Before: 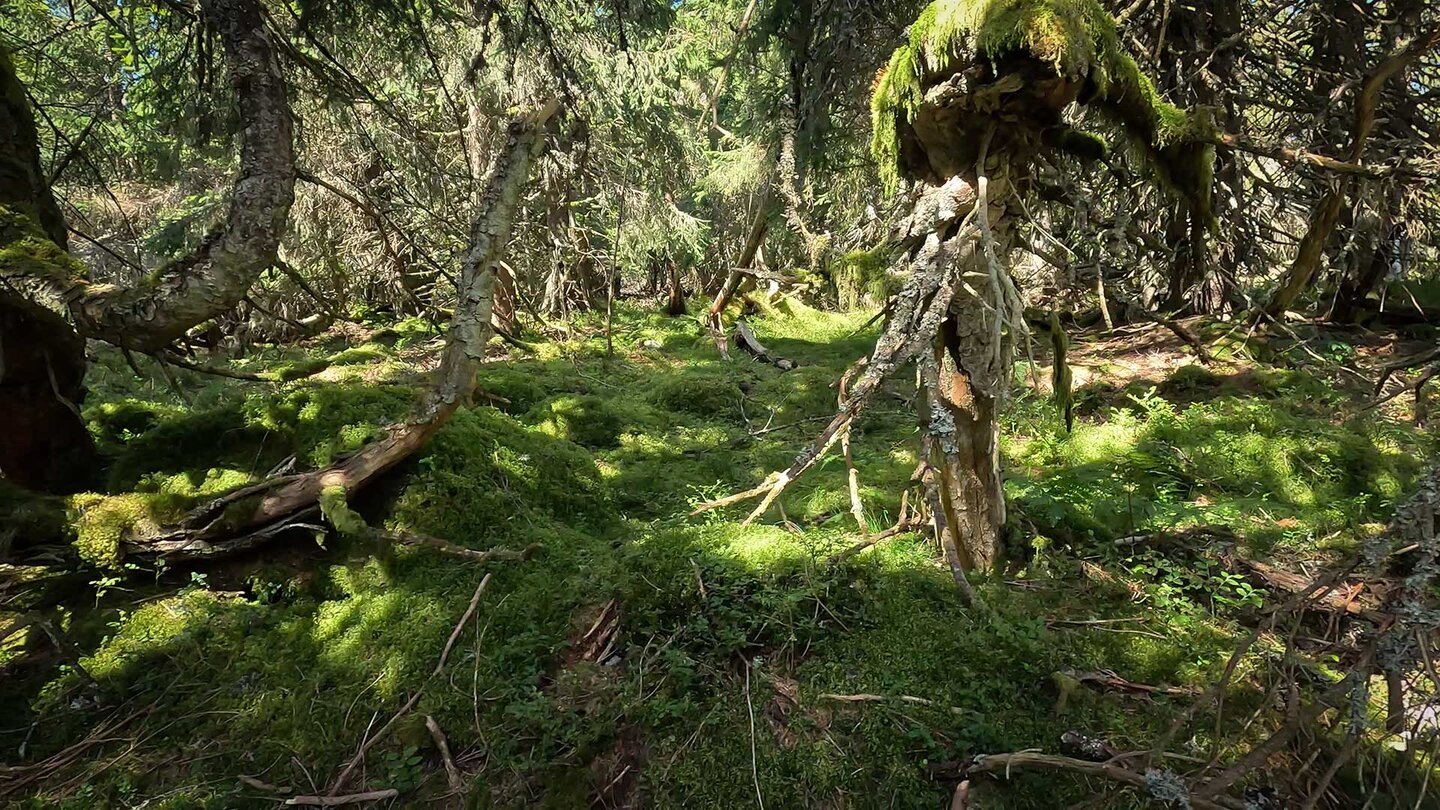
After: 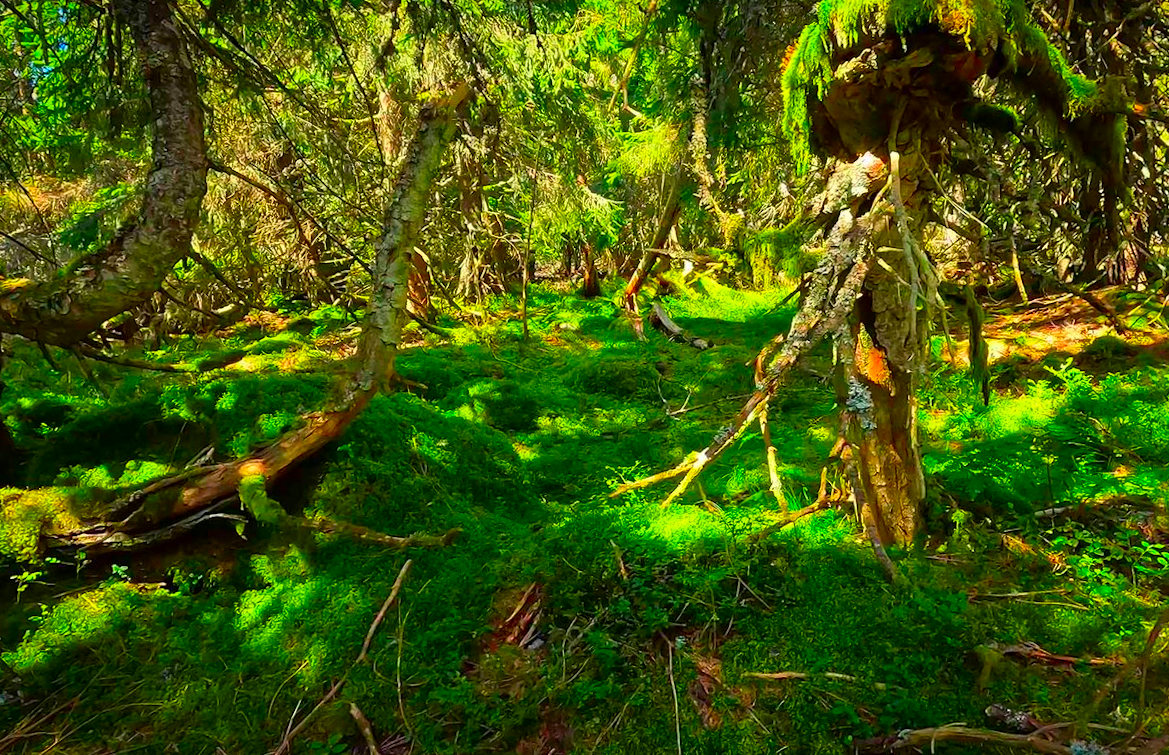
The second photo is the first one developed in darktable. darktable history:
color correction: highlights b* 0.034, saturation 2.99
crop and rotate: angle 1.26°, left 4.094%, top 0.513%, right 11.533%, bottom 2.598%
